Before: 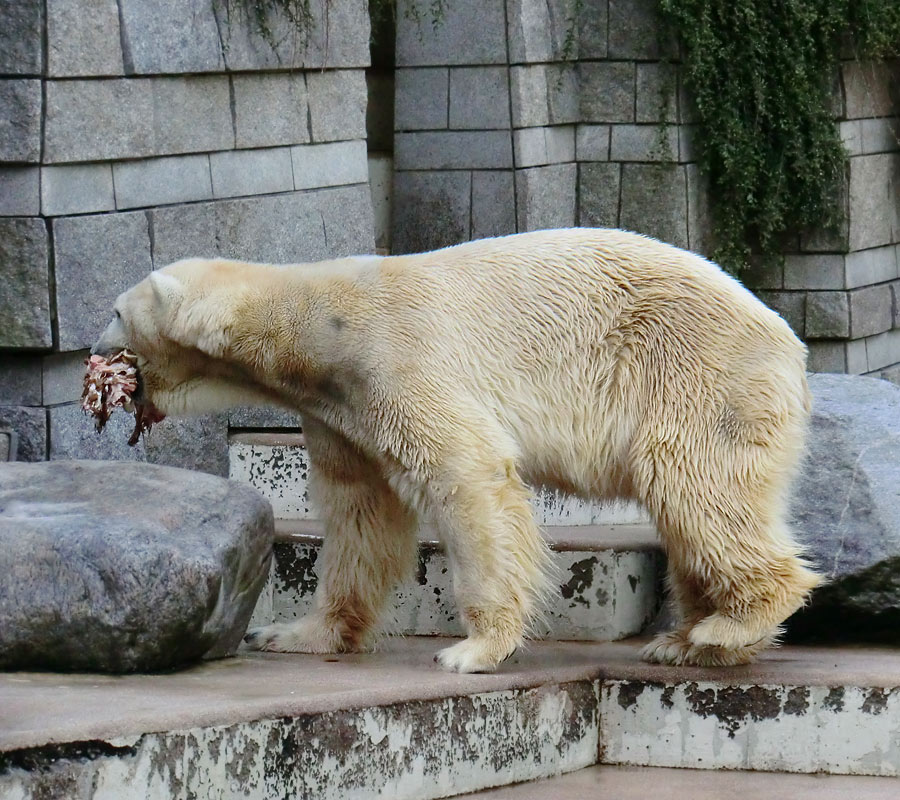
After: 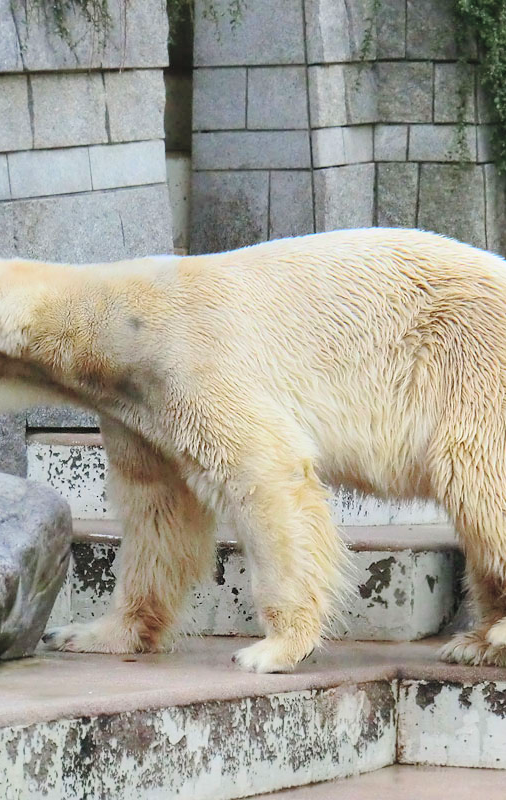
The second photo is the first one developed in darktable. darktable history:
crop and rotate: left 22.516%, right 21.234%
contrast brightness saturation: contrast 0.1, brightness 0.3, saturation 0.14
